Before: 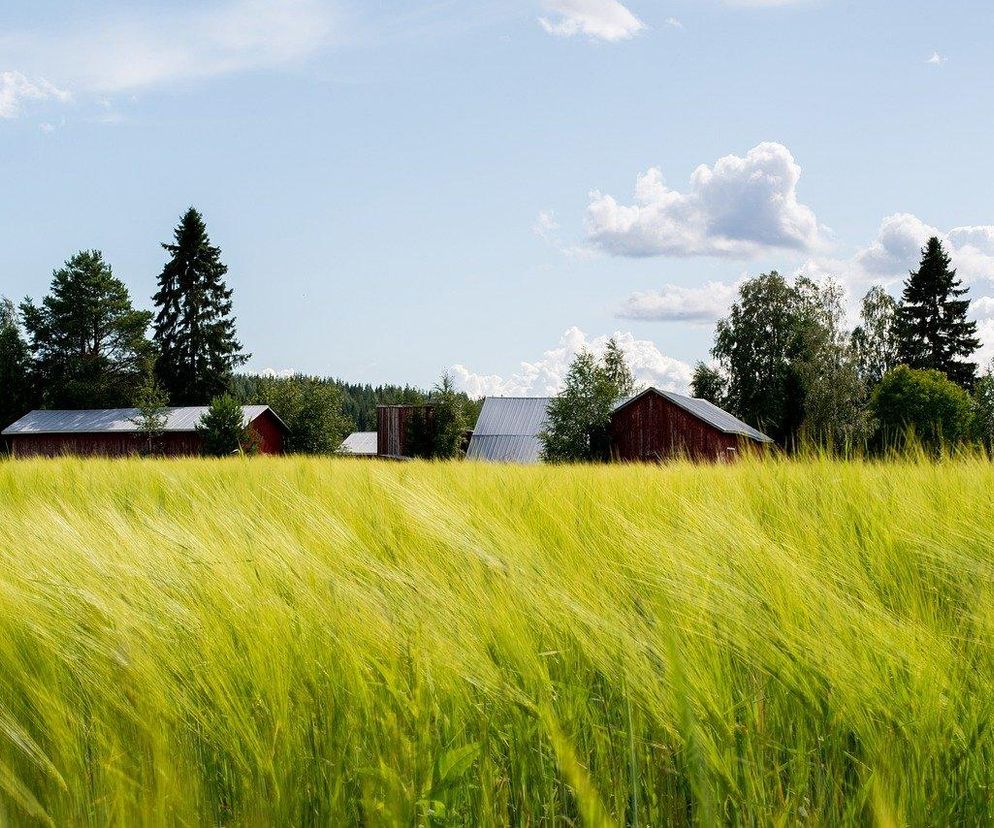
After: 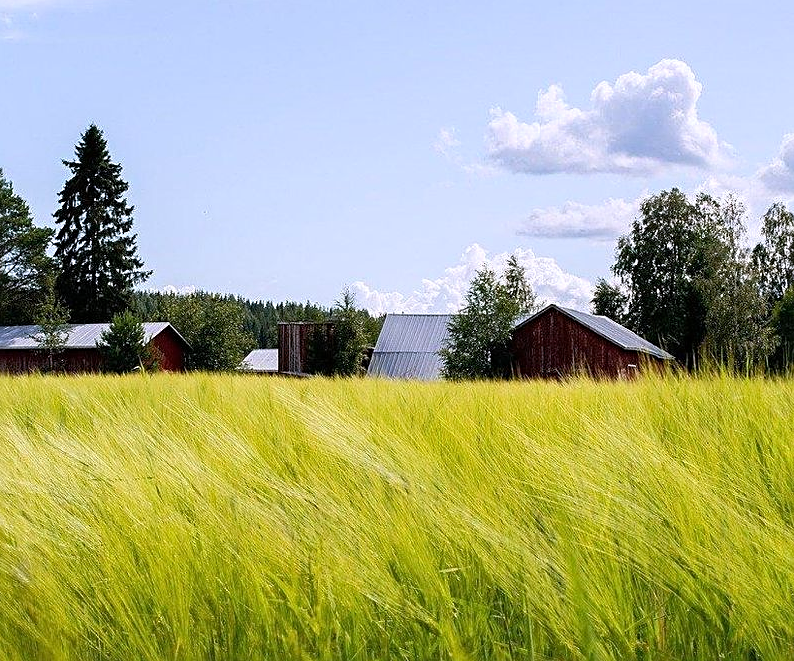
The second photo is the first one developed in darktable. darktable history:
crop and rotate: left 10.071%, top 10.071%, right 10.02%, bottom 10.02%
white balance: red 1.004, blue 1.096
sharpen: on, module defaults
